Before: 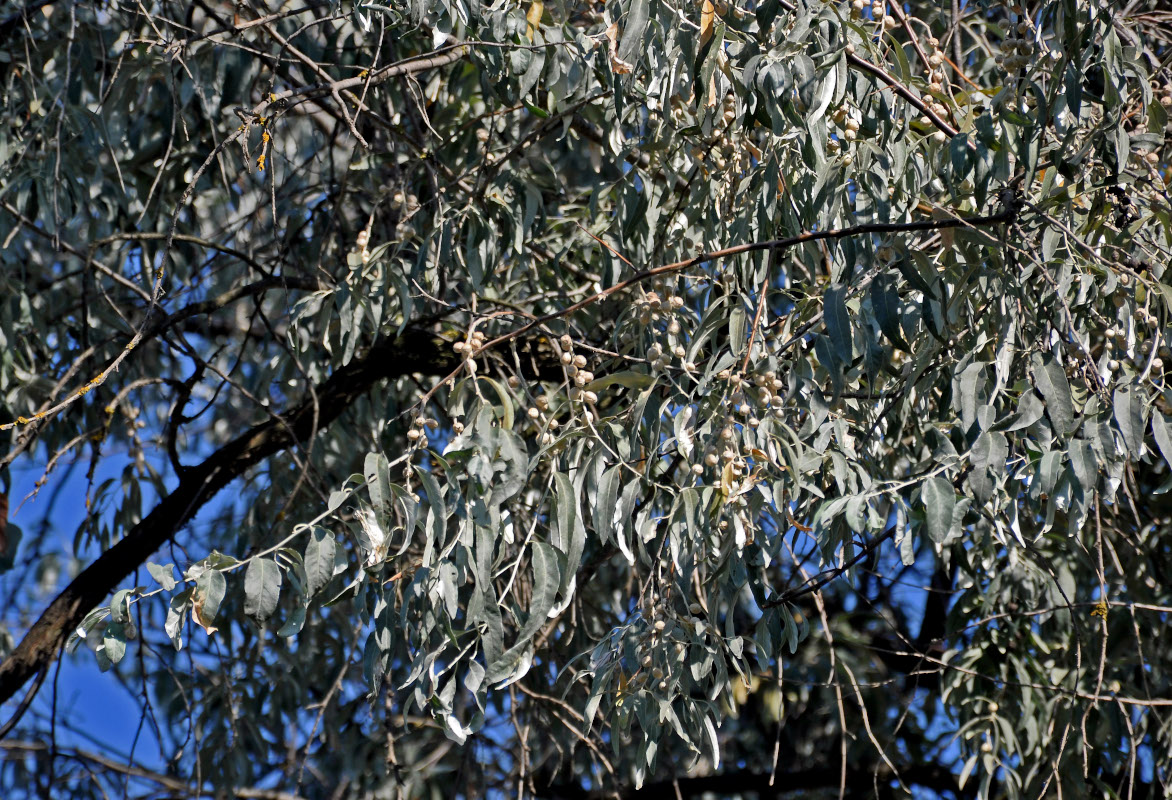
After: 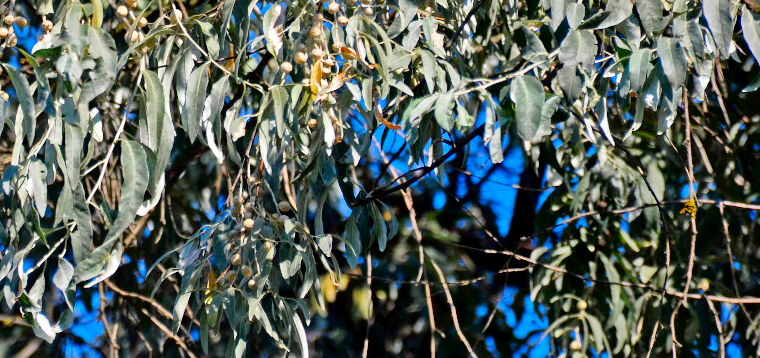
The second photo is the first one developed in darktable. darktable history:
crop and rotate: left 35.078%, top 50.408%, bottom 4.796%
contrast brightness saturation: contrast 0.204, brightness 0.201, saturation 0.811
tone curve: curves: ch0 [(0, 0) (0.003, 0.001) (0.011, 0.002) (0.025, 0.007) (0.044, 0.015) (0.069, 0.022) (0.1, 0.03) (0.136, 0.056) (0.177, 0.115) (0.224, 0.177) (0.277, 0.244) (0.335, 0.322) (0.399, 0.398) (0.468, 0.471) (0.543, 0.545) (0.623, 0.614) (0.709, 0.685) (0.801, 0.765) (0.898, 0.867) (1, 1)], color space Lab, independent channels, preserve colors none
